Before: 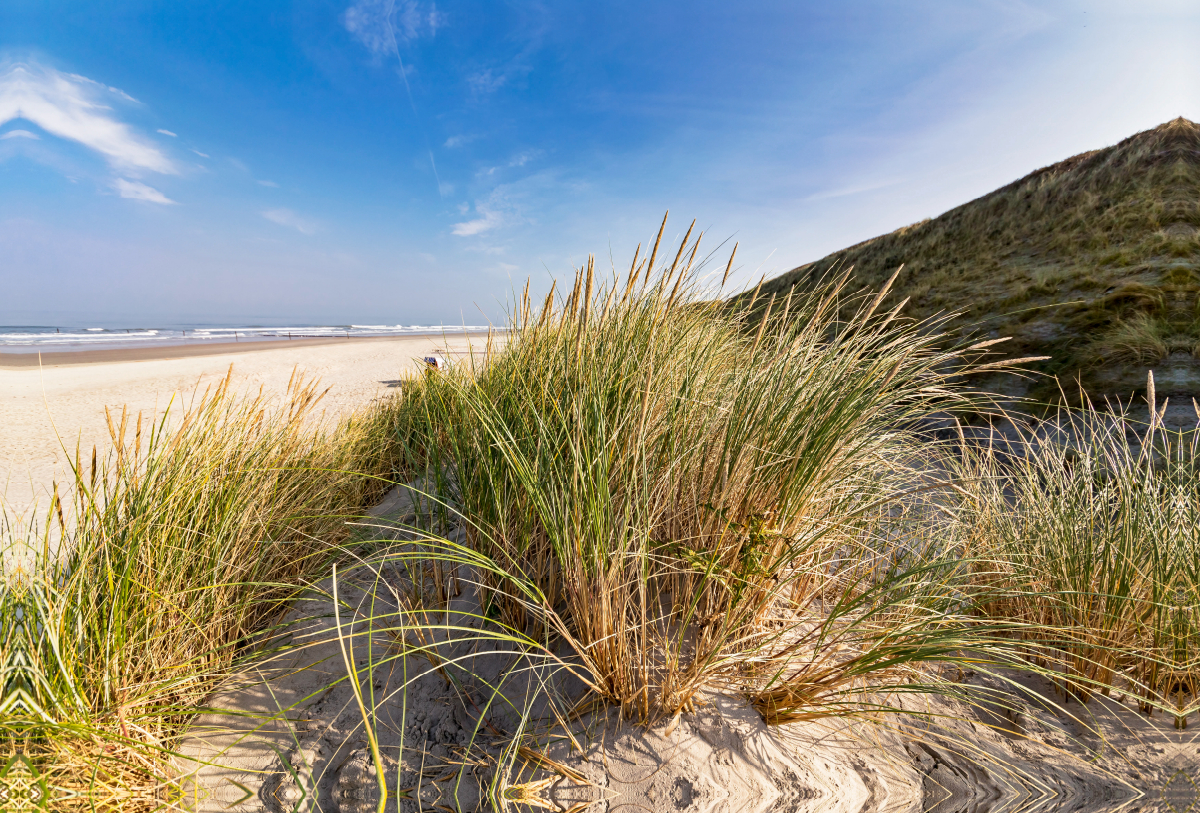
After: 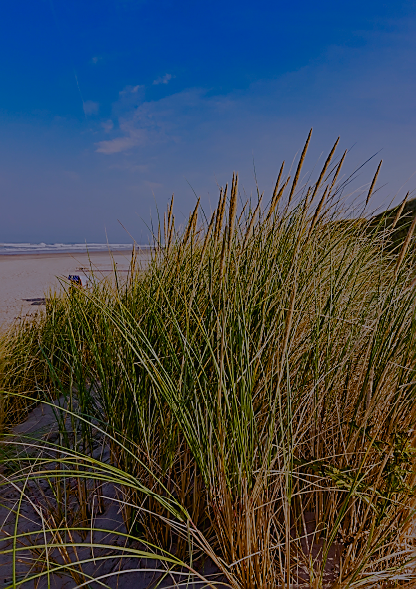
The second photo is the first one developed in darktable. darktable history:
color balance rgb: global offset › luminance -0.481%, perceptual saturation grading › global saturation 43.984%, perceptual saturation grading › highlights -25.167%, perceptual saturation grading › shadows 49.448%, perceptual brilliance grading › global brilliance -47.679%, global vibrance 20%
exposure: exposure 0.201 EV, compensate highlight preservation false
crop and rotate: left 29.713%, top 10.154%, right 35.545%, bottom 17.392%
contrast brightness saturation: contrast -0.018, brightness -0.014, saturation 0.044
color calibration: illuminant custom, x 0.363, y 0.385, temperature 4521.37 K
sharpen: radius 1.393, amount 1.261, threshold 0.83
